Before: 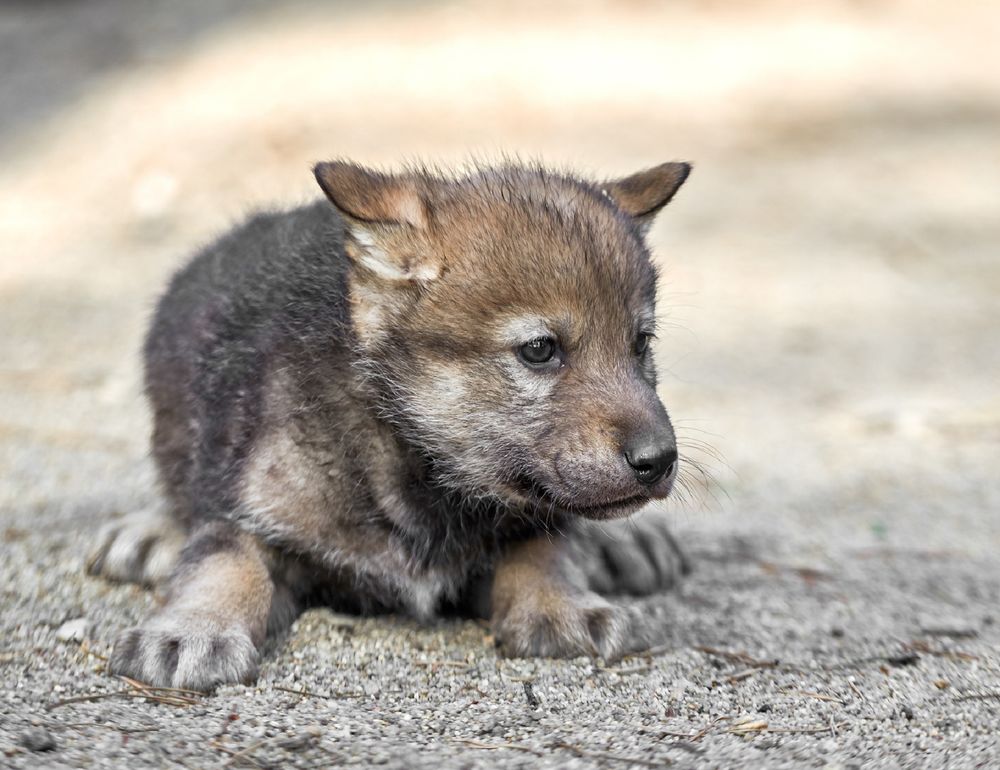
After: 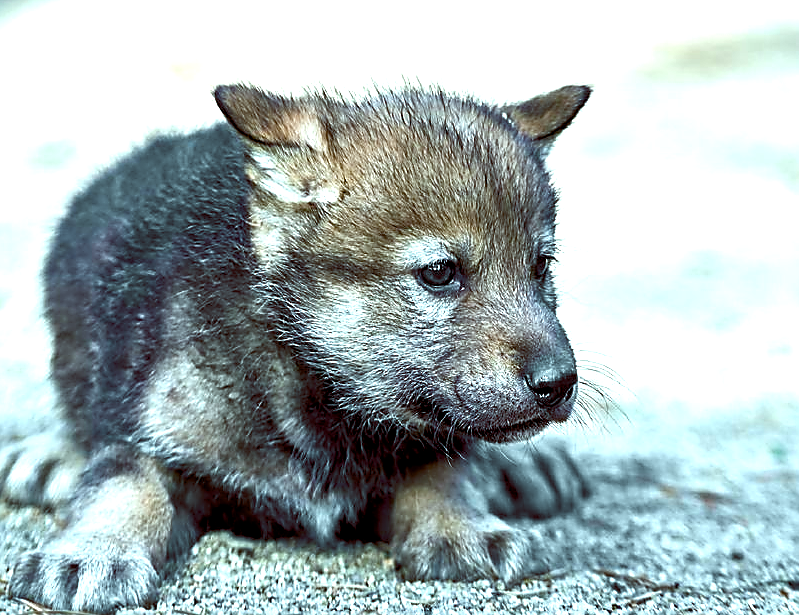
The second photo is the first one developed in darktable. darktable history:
crop and rotate: left 10.071%, top 10.071%, right 10.02%, bottom 10.02%
sharpen: radius 1.4, amount 1.25, threshold 0.7
color balance rgb: shadows lift › luminance -7.7%, shadows lift › chroma 2.13%, shadows lift › hue 200.79°, power › luminance -7.77%, power › chroma 2.27%, power › hue 220.69°, highlights gain › luminance 15.15%, highlights gain › chroma 4%, highlights gain › hue 209.35°, global offset › luminance -0.21%, global offset › chroma 0.27%, perceptual saturation grading › global saturation 24.42%, perceptual saturation grading › highlights -24.42%, perceptual saturation grading › mid-tones 24.42%, perceptual saturation grading › shadows 40%, perceptual brilliance grading › global brilliance -5%, perceptual brilliance grading › highlights 24.42%, perceptual brilliance grading › mid-tones 7%, perceptual brilliance grading › shadows -5%
